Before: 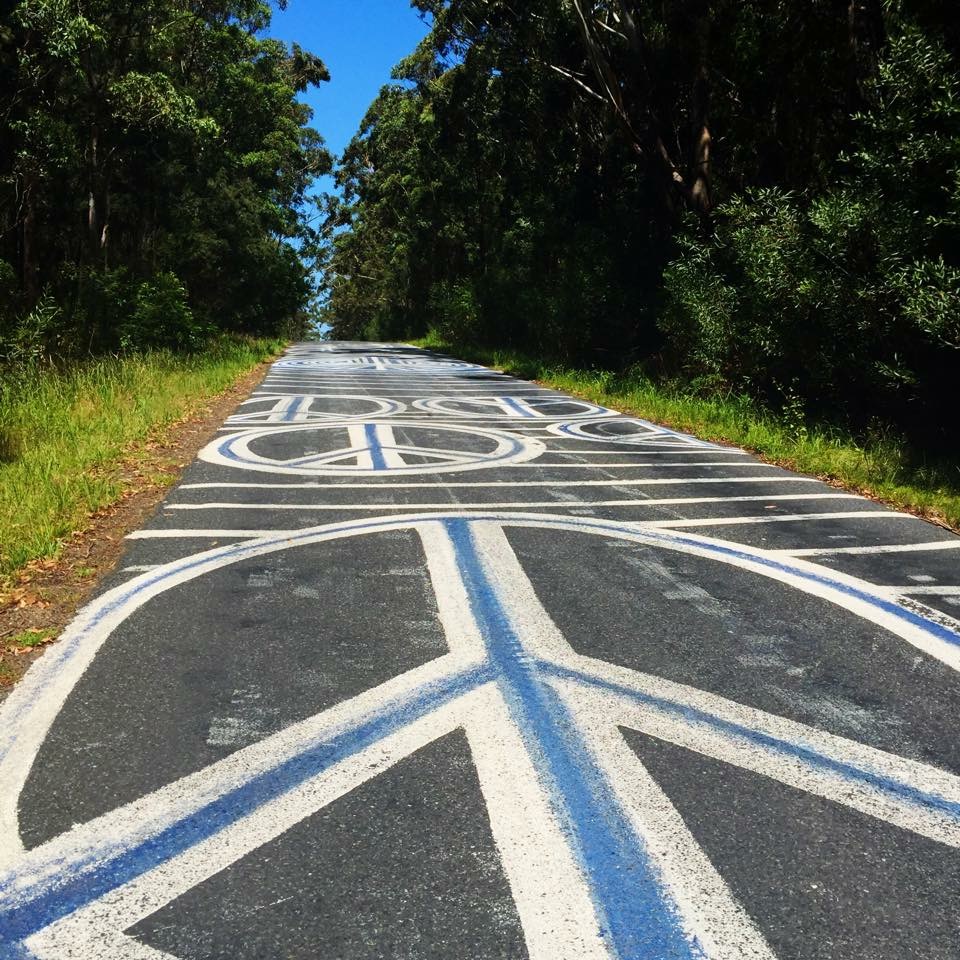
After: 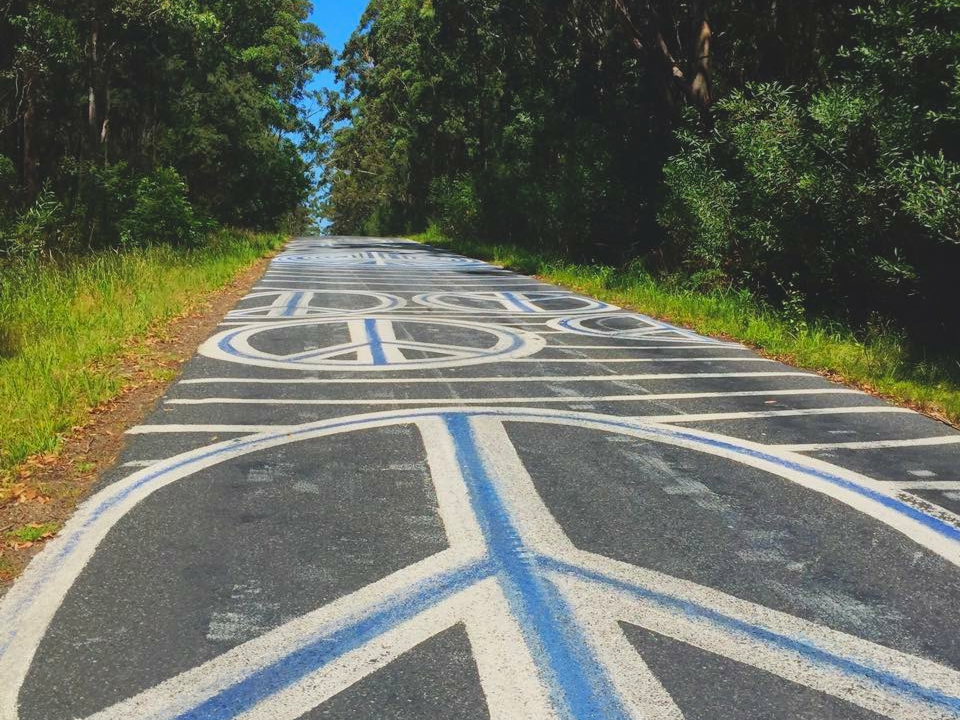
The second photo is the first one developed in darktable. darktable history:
crop: top 11.038%, bottom 13.962%
shadows and highlights: on, module defaults
contrast brightness saturation: contrast -0.1, brightness 0.05, saturation 0.08
